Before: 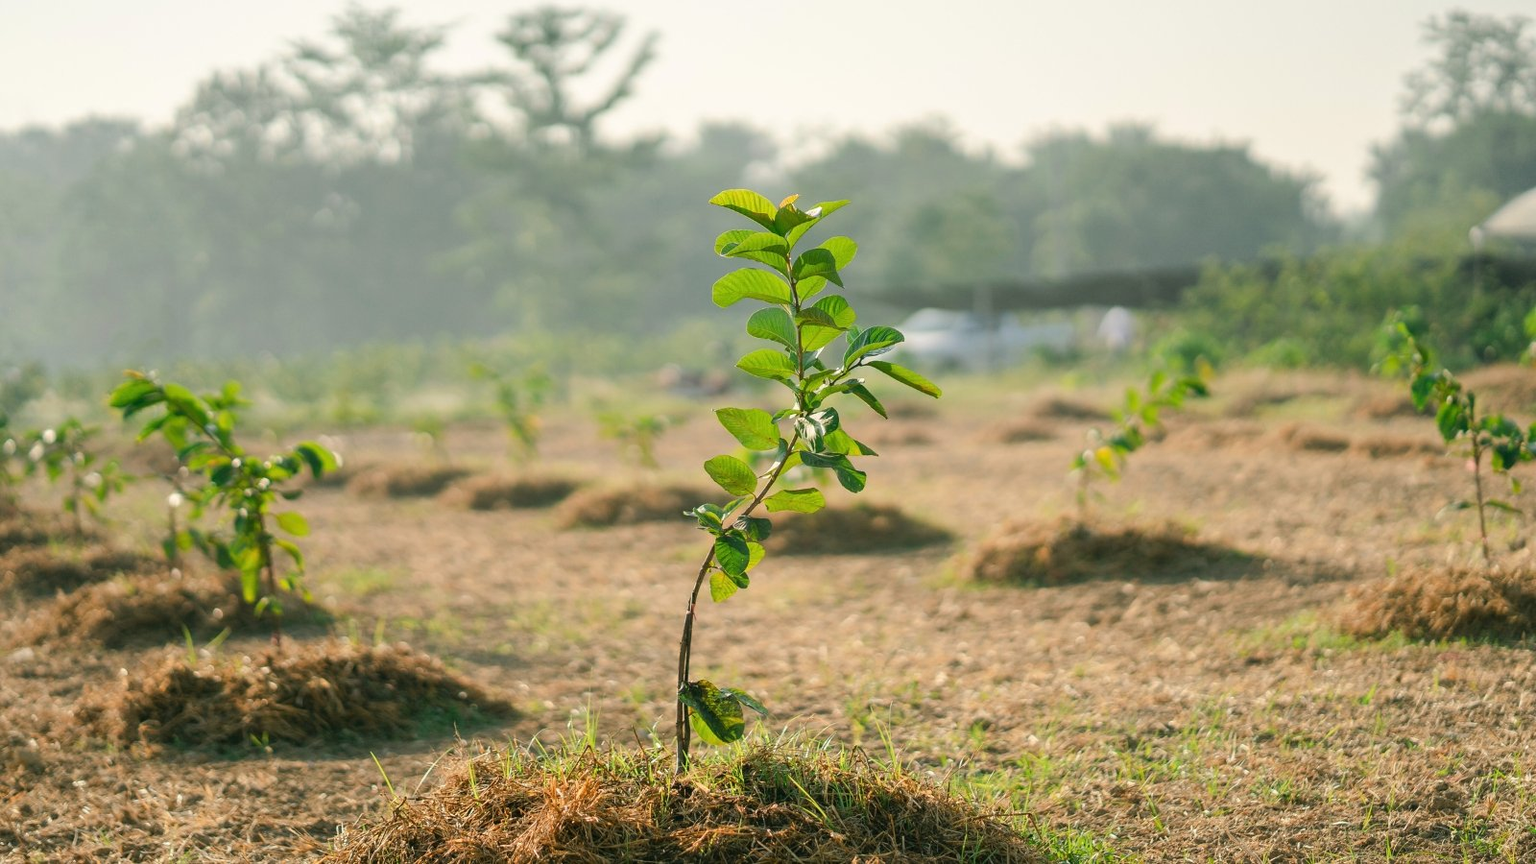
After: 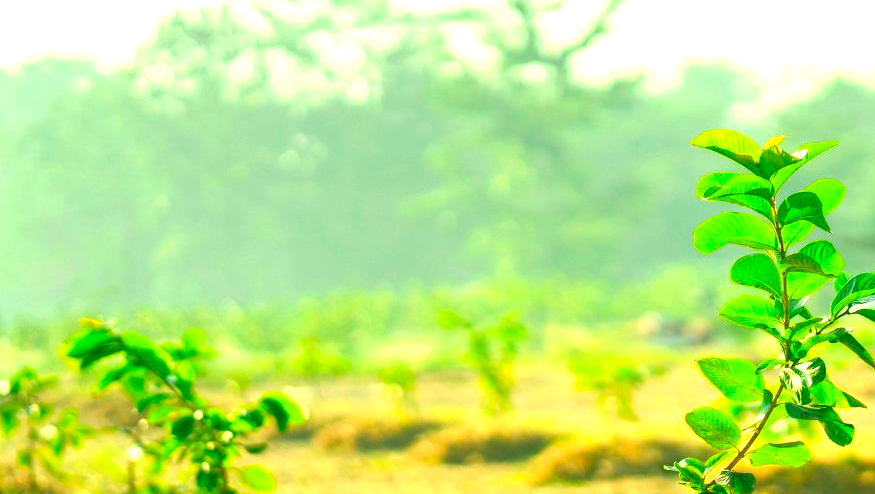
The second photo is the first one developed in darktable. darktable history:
exposure: exposure 1.137 EV, compensate highlight preservation false
crop and rotate: left 3.047%, top 7.509%, right 42.236%, bottom 37.598%
color correction: highlights a* -10.77, highlights b* 9.8, saturation 1.72
